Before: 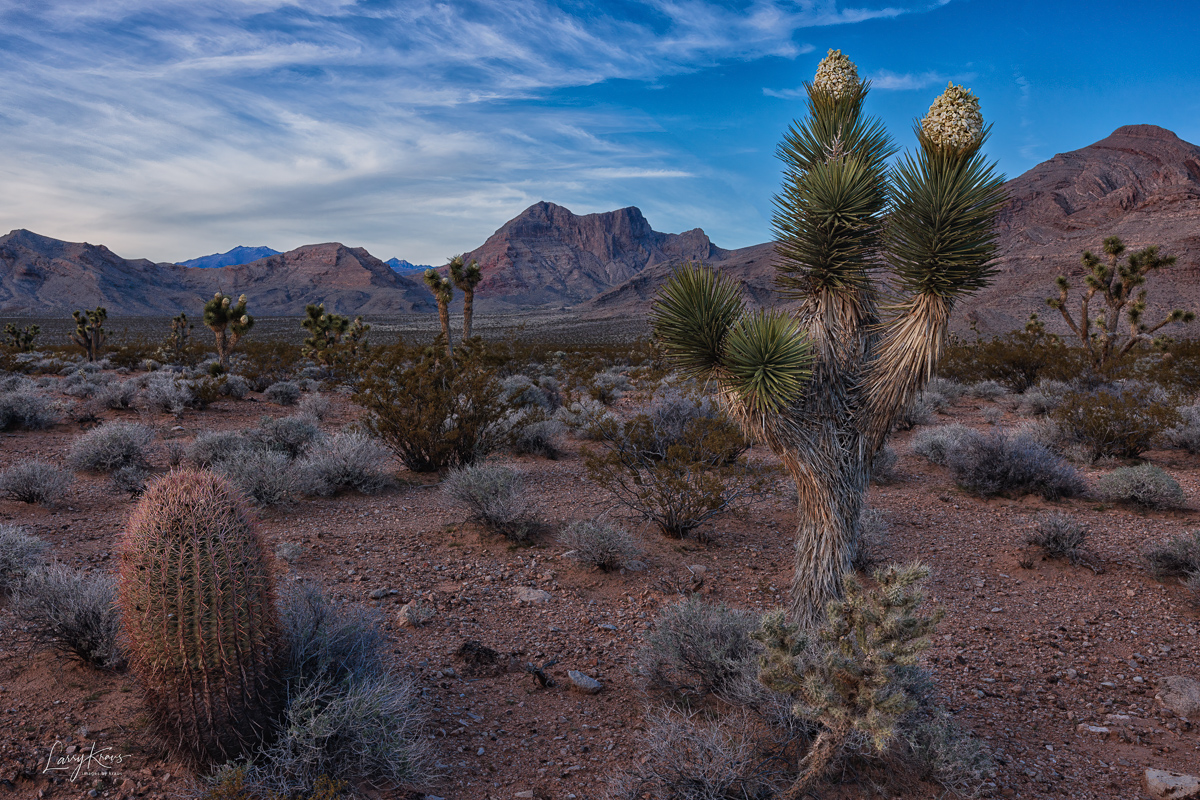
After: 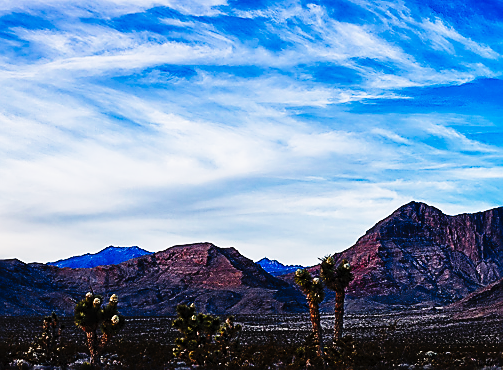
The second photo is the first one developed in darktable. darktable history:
contrast equalizer: y [[0.5 ×6], [0.5 ×6], [0.5, 0.5, 0.501, 0.545, 0.707, 0.863], [0 ×6], [0 ×6]]
crop and rotate: left 10.817%, top 0.062%, right 47.194%, bottom 53.626%
tone curve: curves: ch0 [(0, 0) (0.003, 0.01) (0.011, 0.012) (0.025, 0.012) (0.044, 0.017) (0.069, 0.021) (0.1, 0.025) (0.136, 0.03) (0.177, 0.037) (0.224, 0.052) (0.277, 0.092) (0.335, 0.16) (0.399, 0.3) (0.468, 0.463) (0.543, 0.639) (0.623, 0.796) (0.709, 0.904) (0.801, 0.962) (0.898, 0.988) (1, 1)], preserve colors none
sharpen: radius 1.4, amount 1.25, threshold 0.7
